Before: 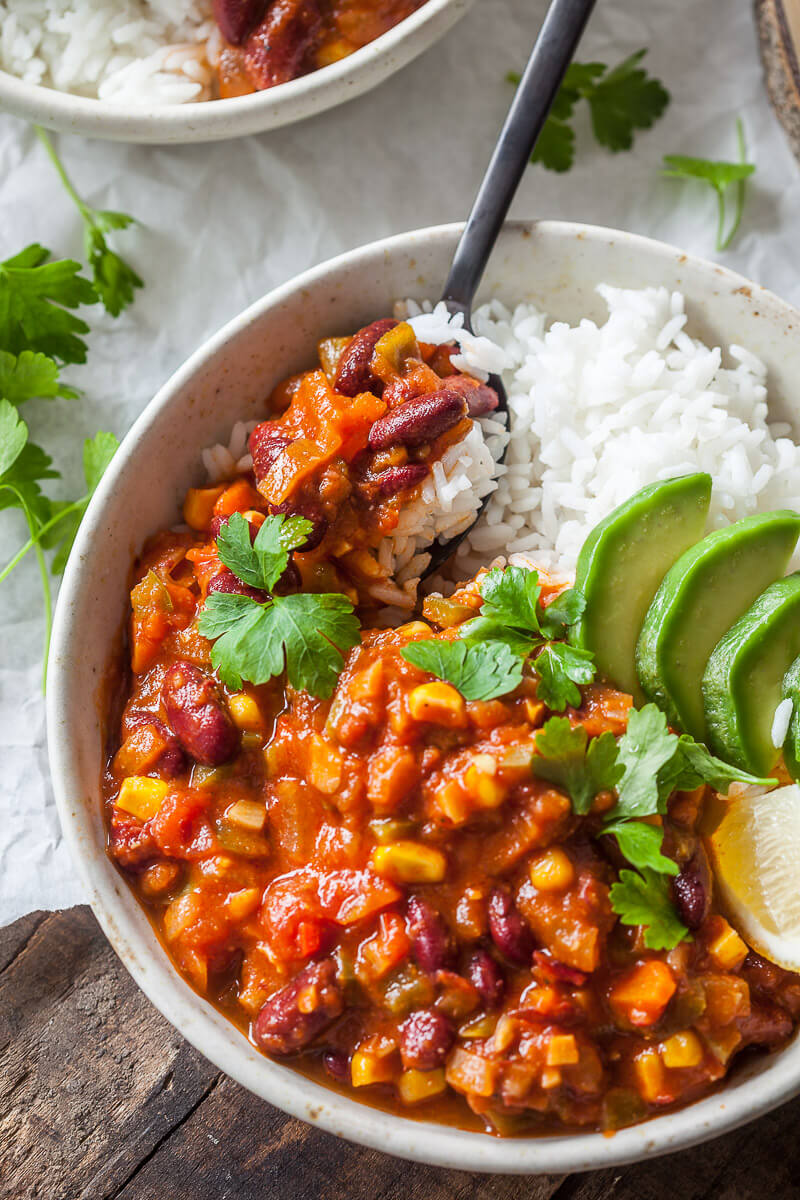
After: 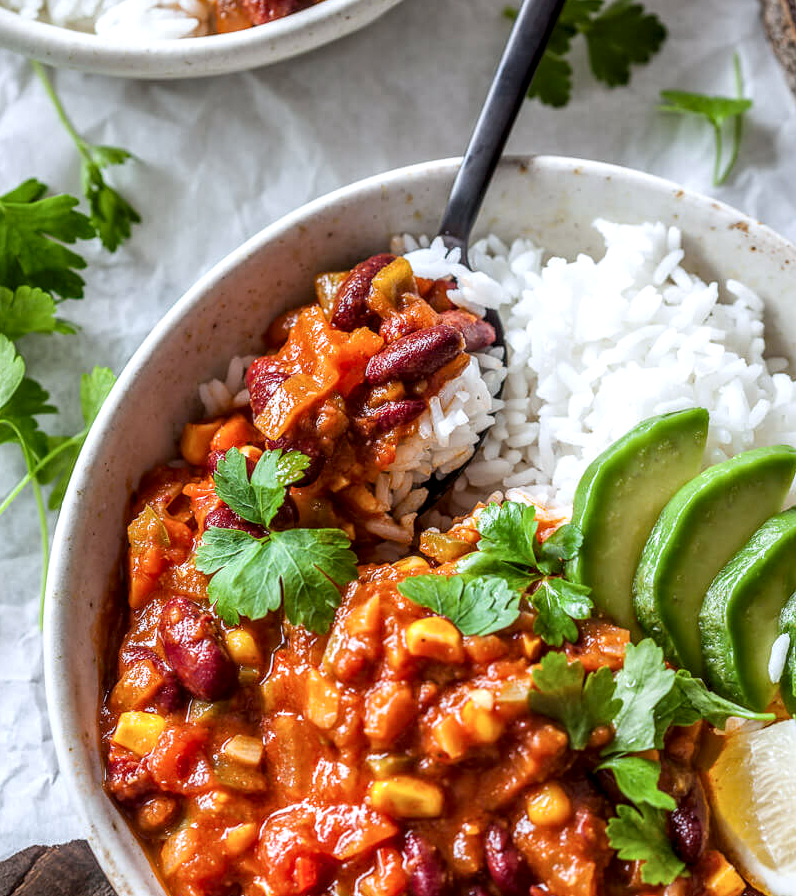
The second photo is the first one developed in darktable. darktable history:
crop: left 0.387%, top 5.469%, bottom 19.809%
local contrast: highlights 20%, detail 150%
color correction: highlights a* -0.137, highlights b* -5.91, shadows a* -0.137, shadows b* -0.137
